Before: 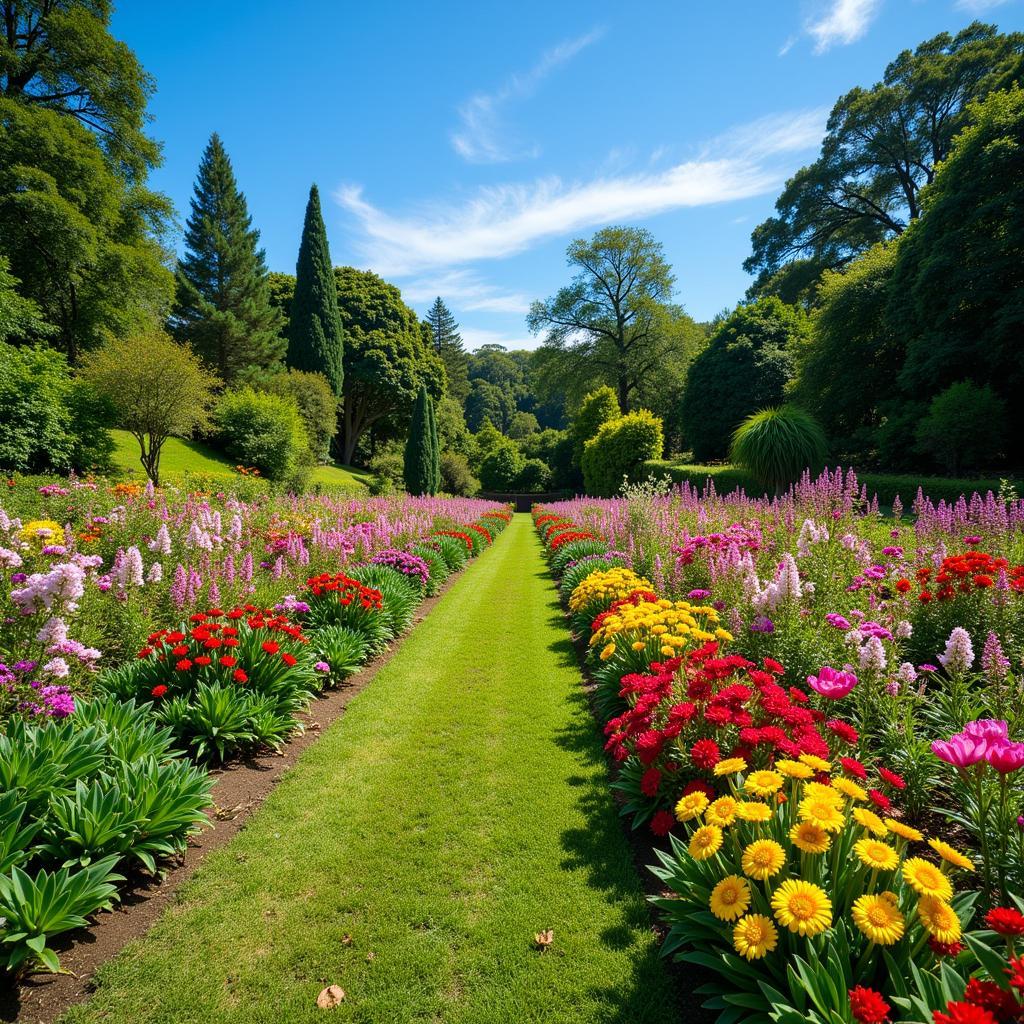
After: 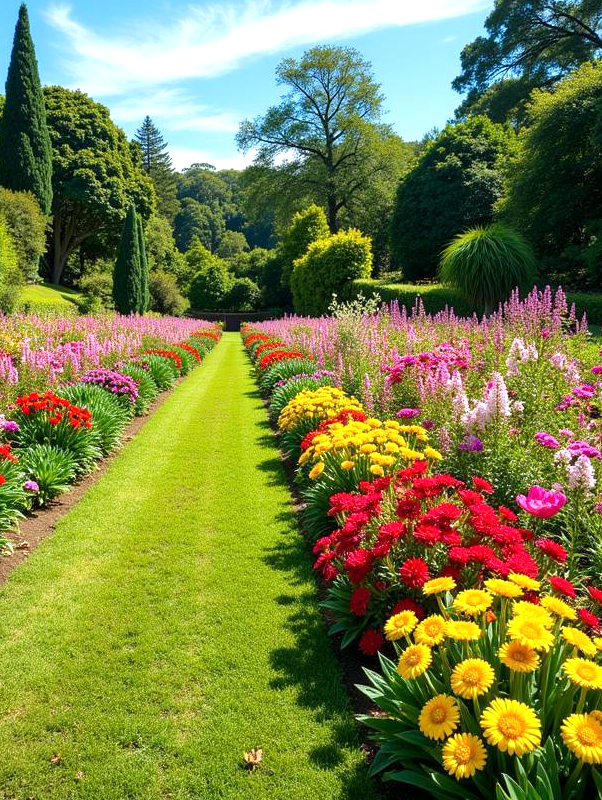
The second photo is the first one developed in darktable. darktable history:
exposure: black level correction 0.001, exposure 0.499 EV, compensate highlight preservation false
crop and rotate: left 28.428%, top 17.767%, right 12.705%, bottom 4.063%
